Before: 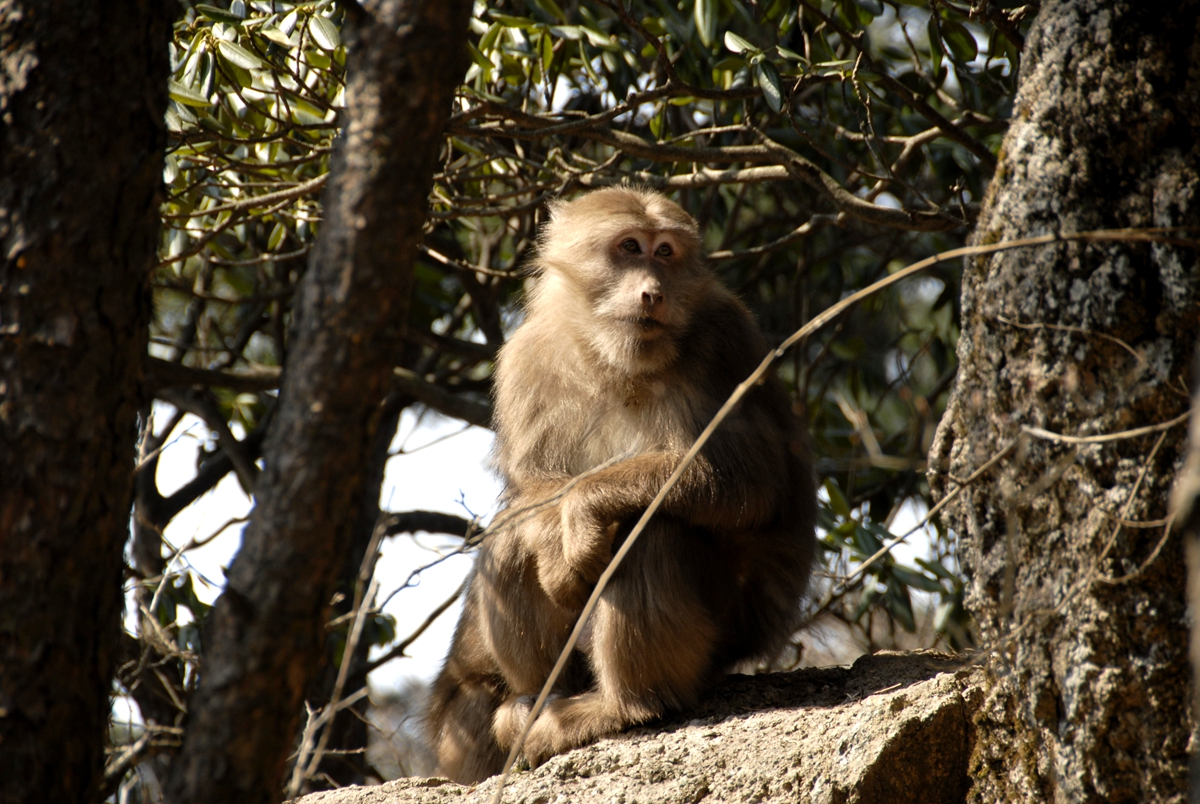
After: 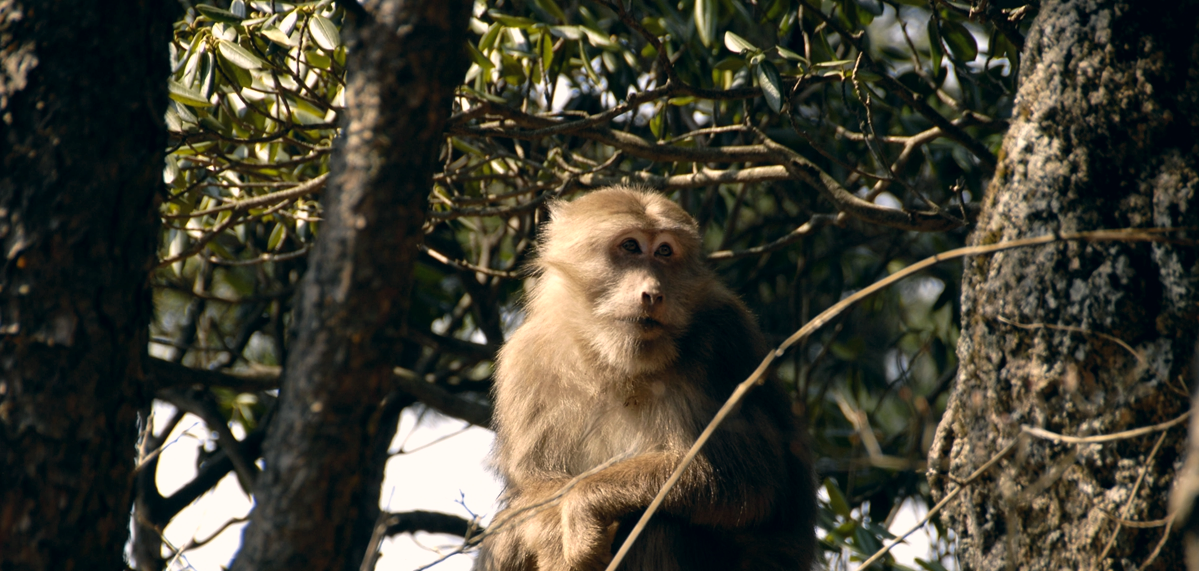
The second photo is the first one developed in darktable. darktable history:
color correction: highlights a* 5.46, highlights b* 5.32, shadows a* -4.64, shadows b* -5.26
crop: right 0%, bottom 28.873%
